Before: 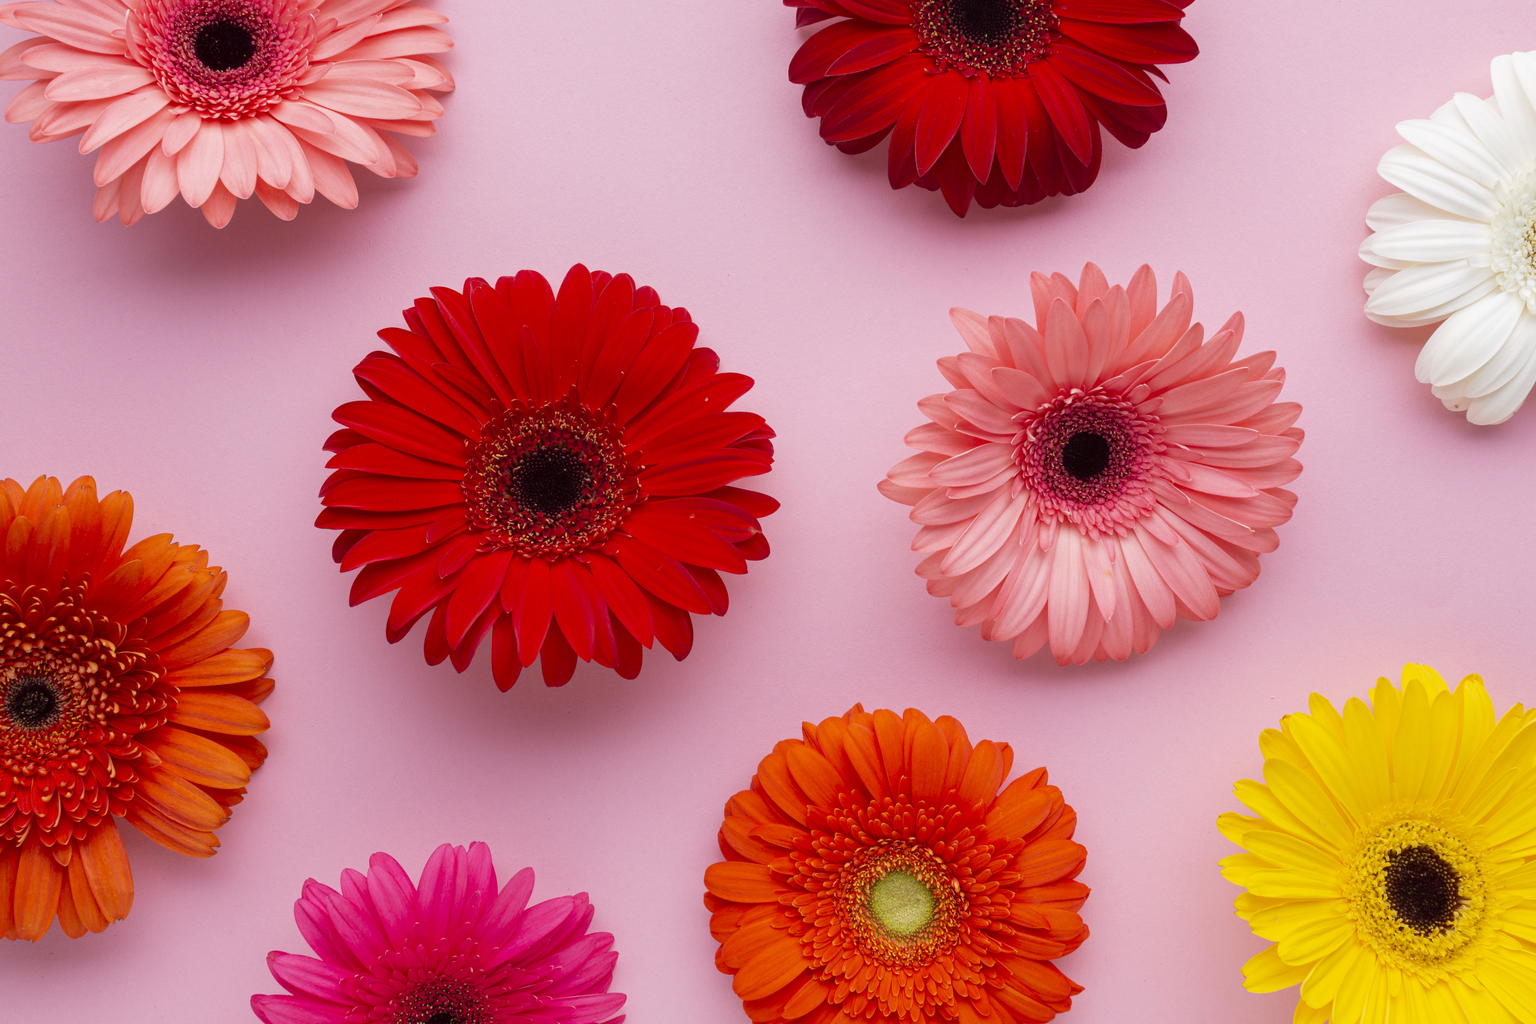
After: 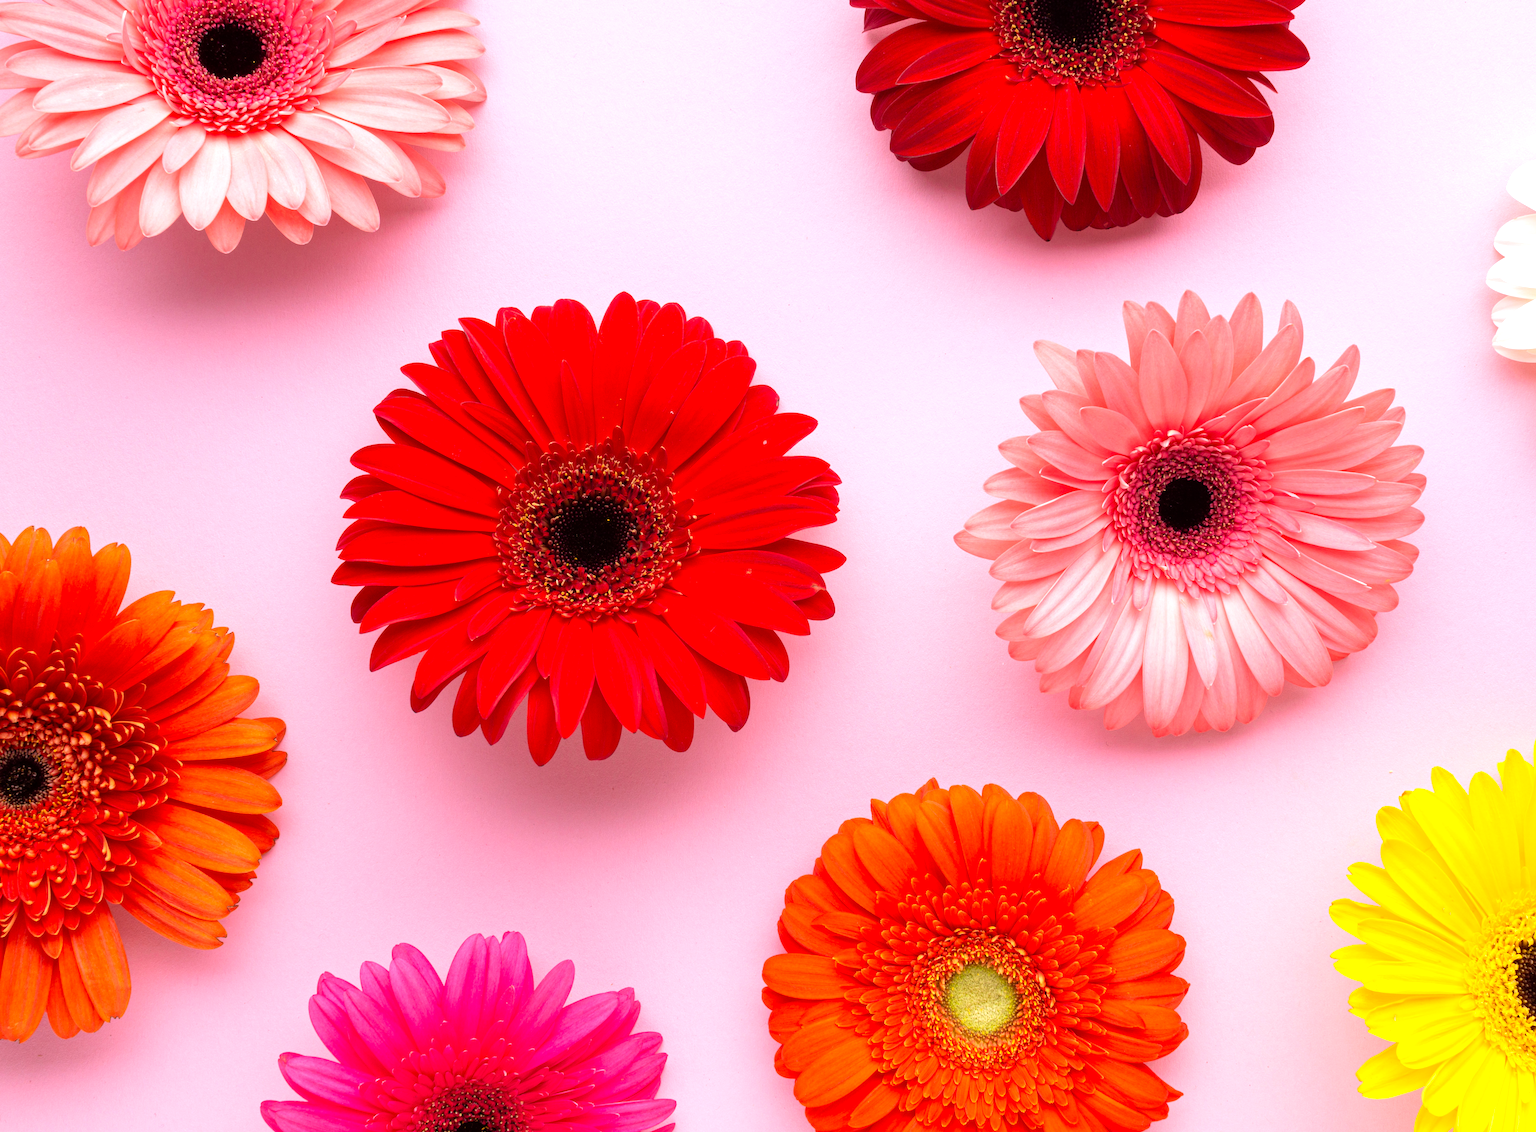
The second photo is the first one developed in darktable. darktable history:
tone equalizer: -8 EV -0.784 EV, -7 EV -0.731 EV, -6 EV -0.623 EV, -5 EV -0.397 EV, -3 EV 0.378 EV, -2 EV 0.6 EV, -1 EV 0.684 EV, +0 EV 0.734 EV
crop and rotate: left 1.024%, right 8.581%
